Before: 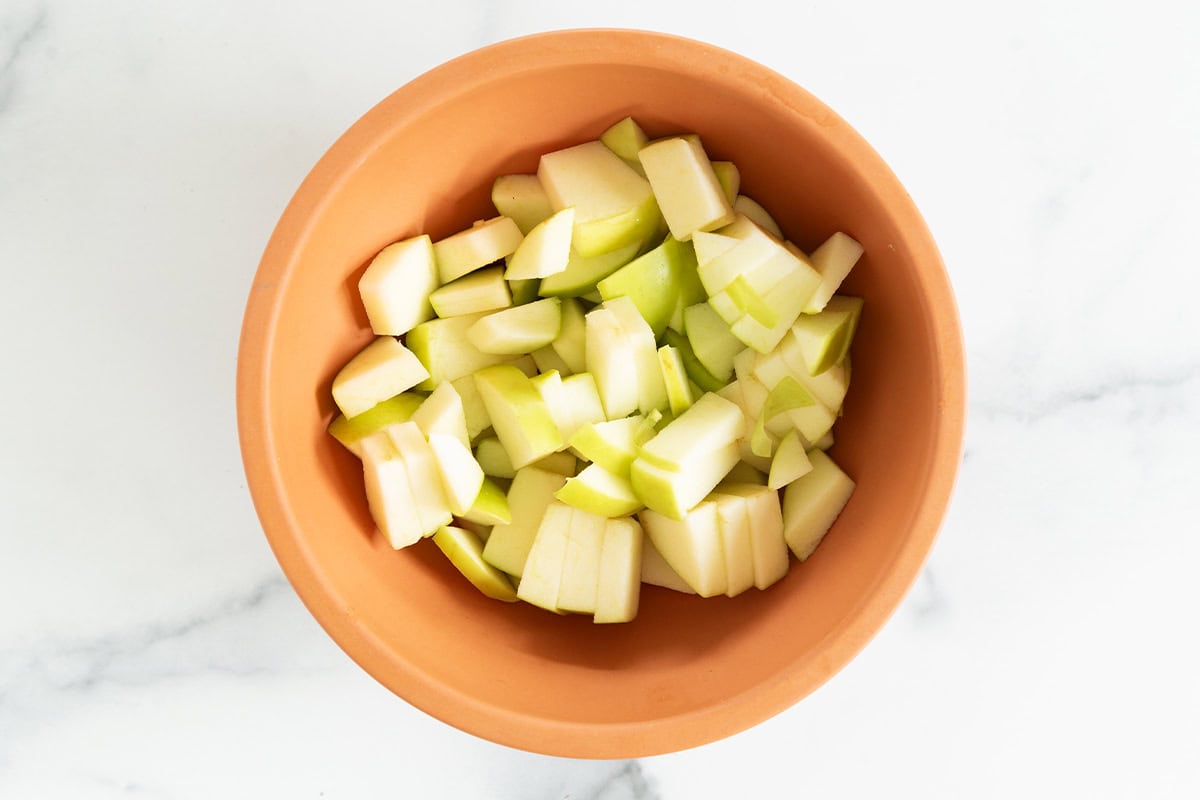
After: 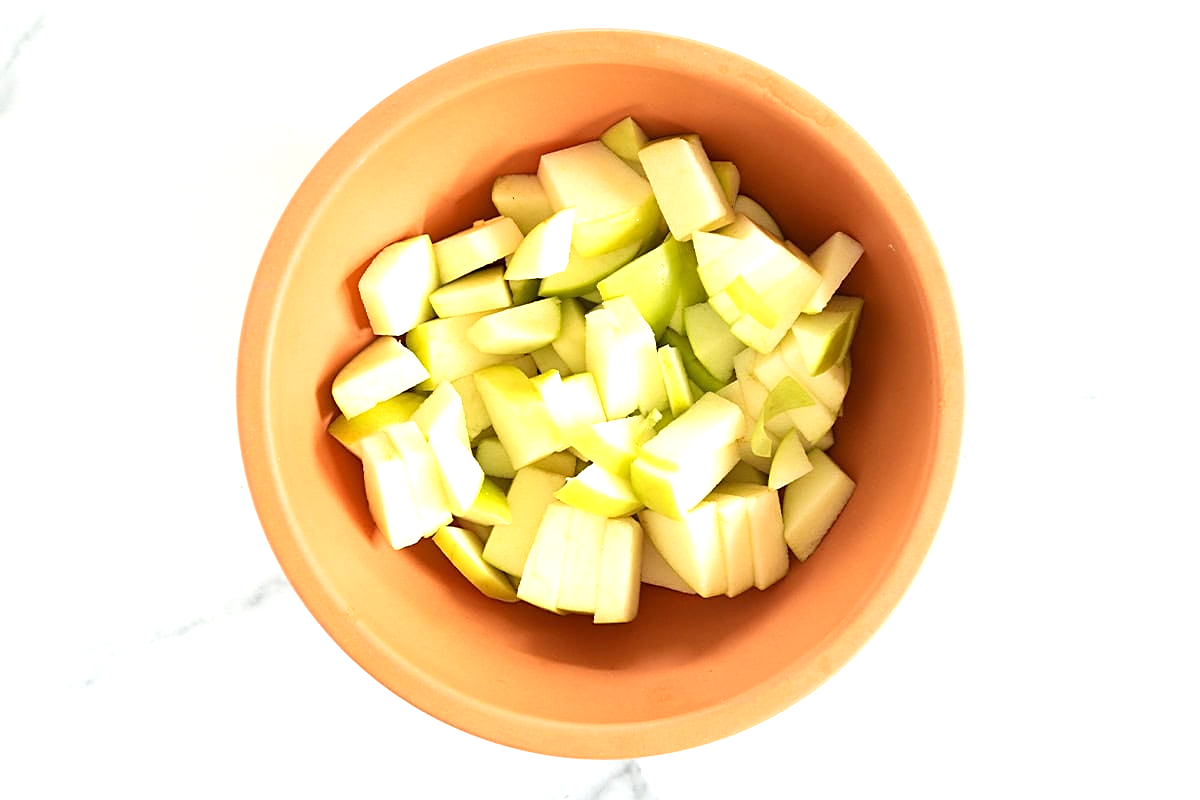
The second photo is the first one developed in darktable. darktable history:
sharpen: on, module defaults
exposure: exposure 0.564 EV, compensate highlight preservation false
